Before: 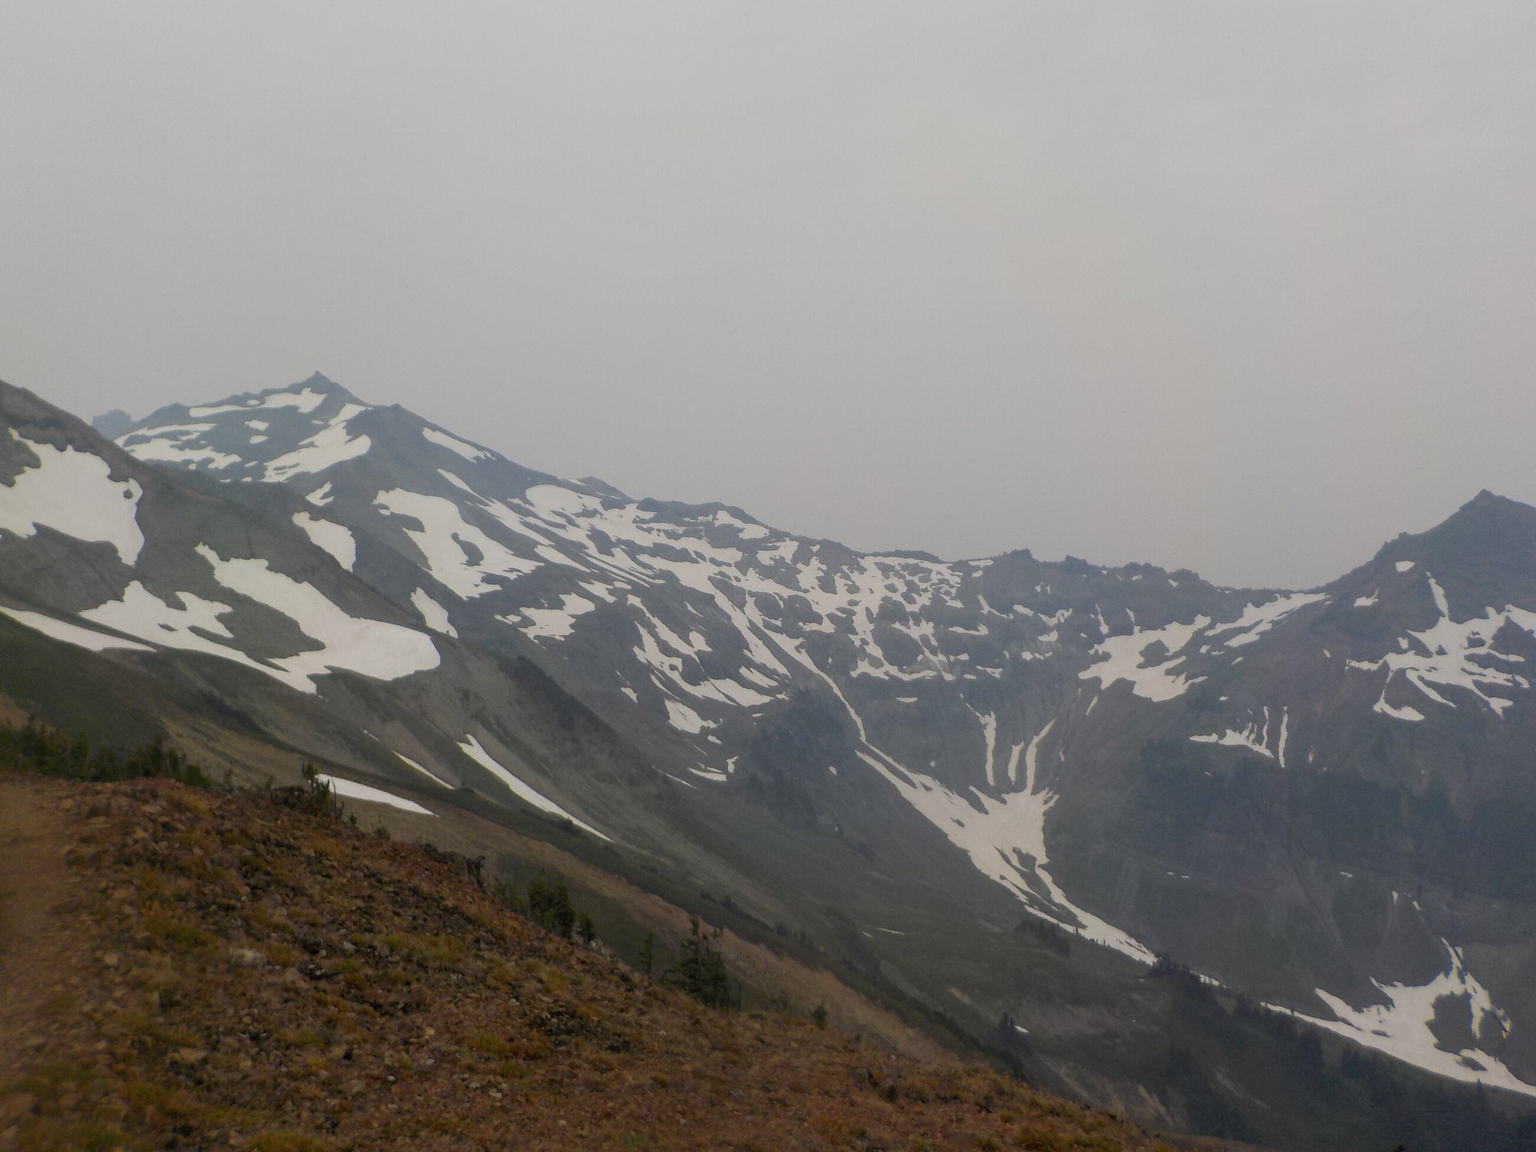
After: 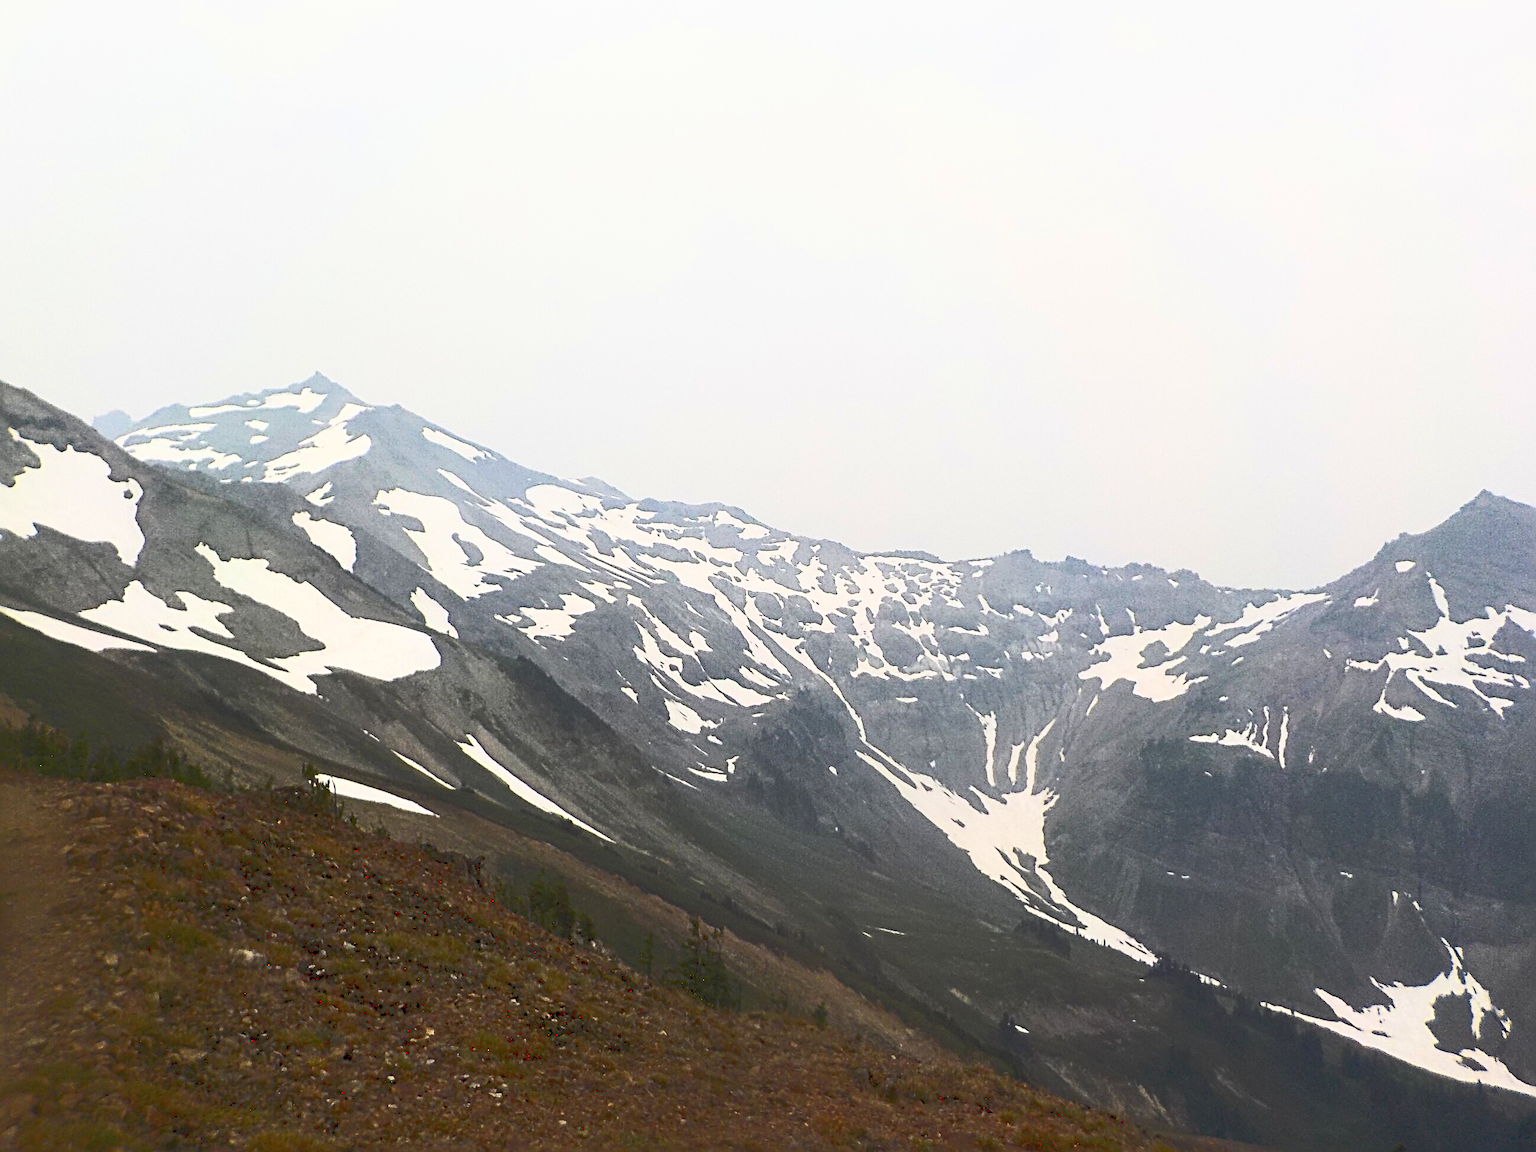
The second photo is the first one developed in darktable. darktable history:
tone equalizer: -7 EV 0.1 EV, mask exposure compensation -0.502 EV
sharpen: radius 3.714, amount 0.929
base curve: curves: ch0 [(0, 0.015) (0.085, 0.116) (0.134, 0.298) (0.19, 0.545) (0.296, 0.764) (0.599, 0.982) (1, 1)], preserve colors average RGB
